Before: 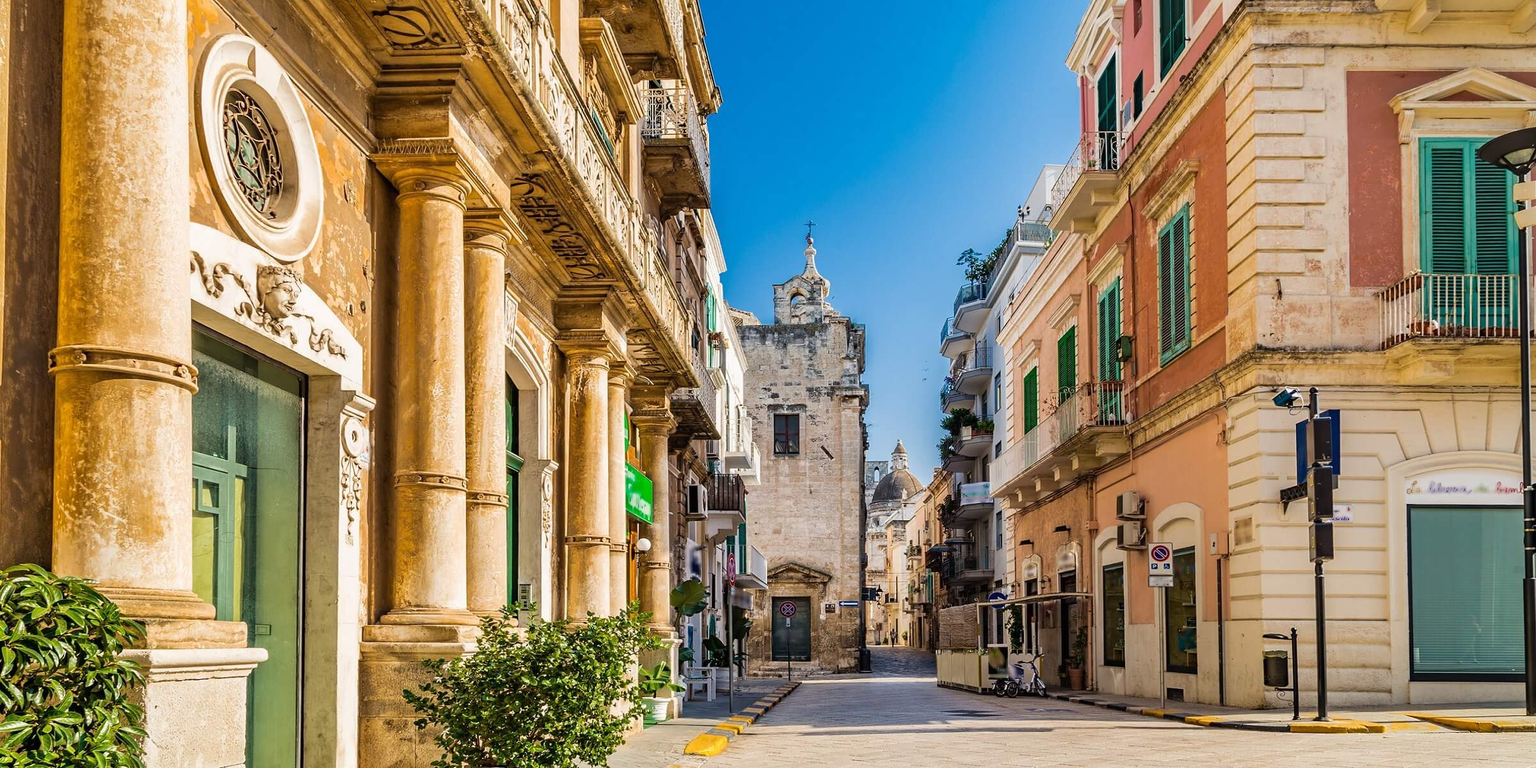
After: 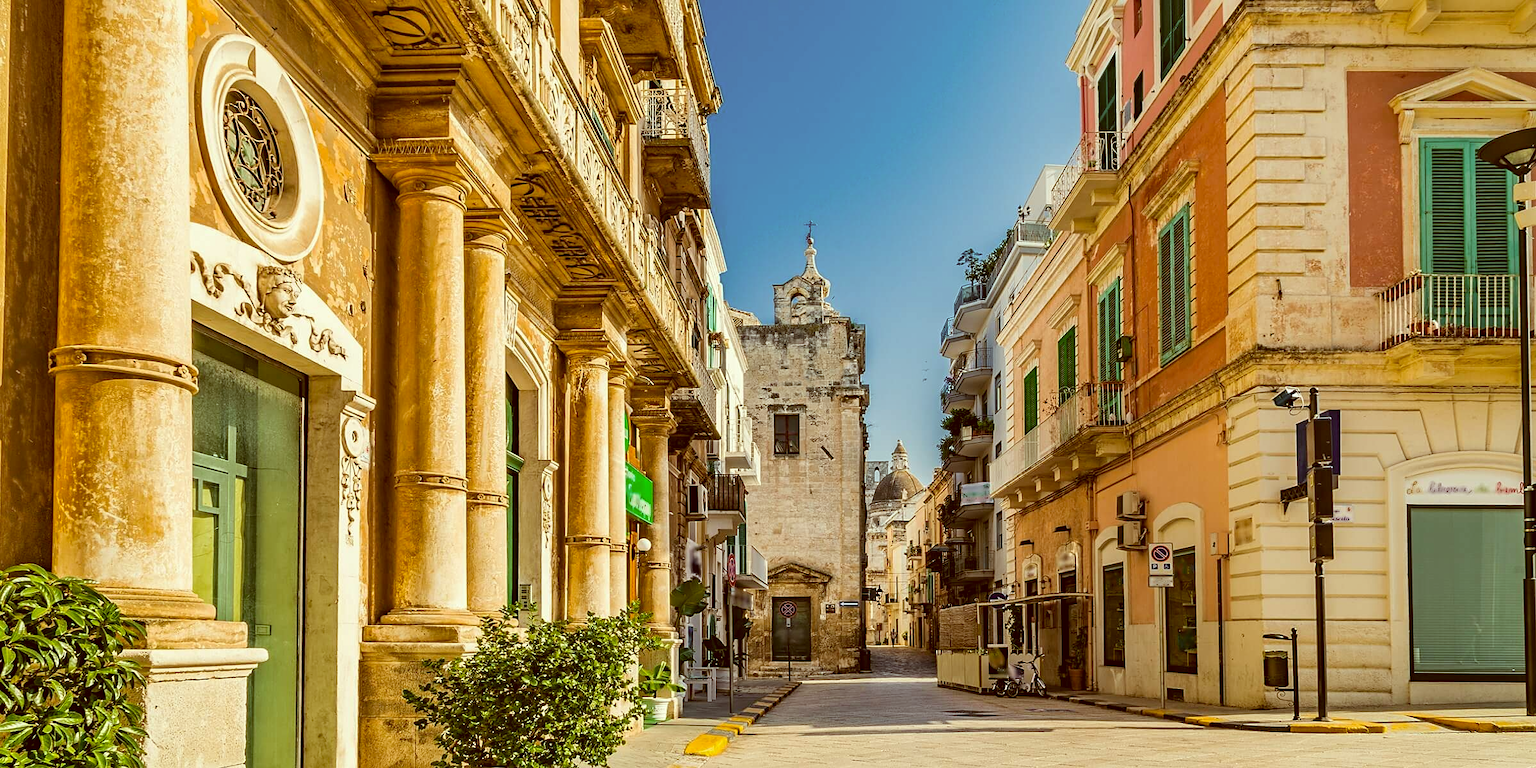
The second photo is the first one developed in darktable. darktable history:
sharpen: amount 0.2
color correction: highlights a* -5.3, highlights b* 9.8, shadows a* 9.8, shadows b* 24.26
